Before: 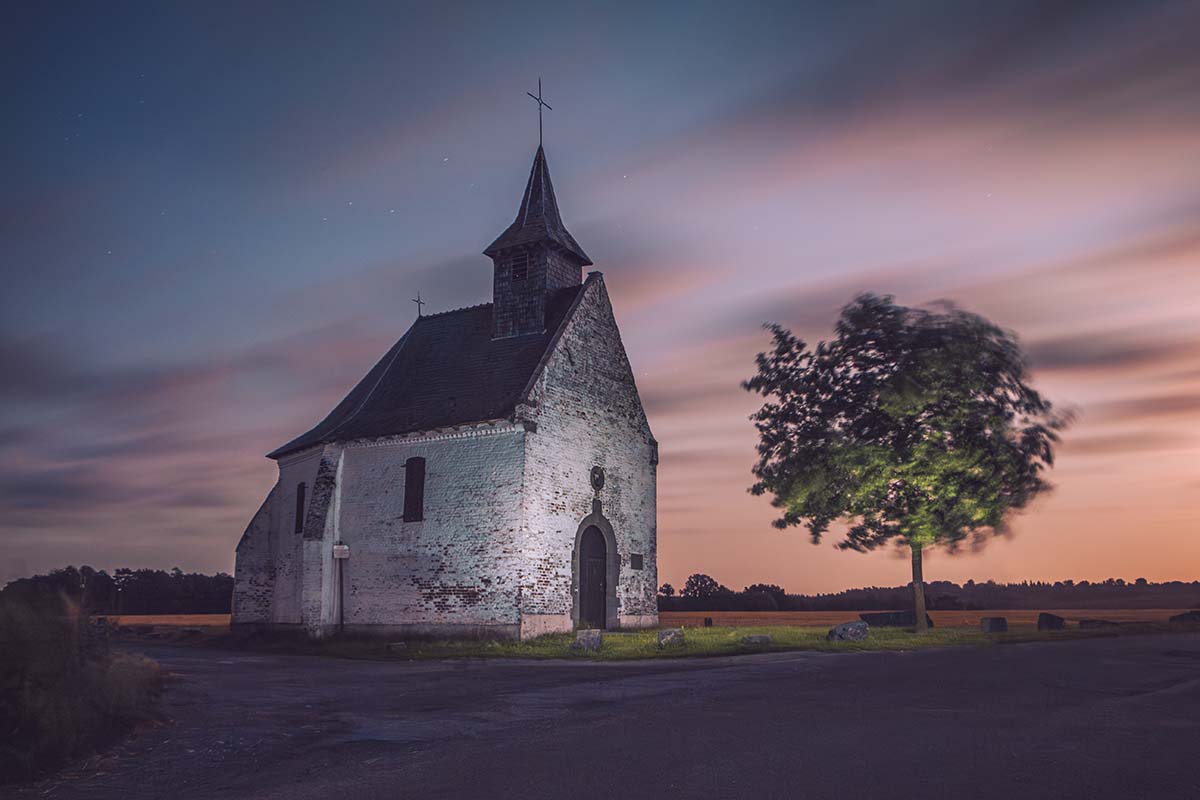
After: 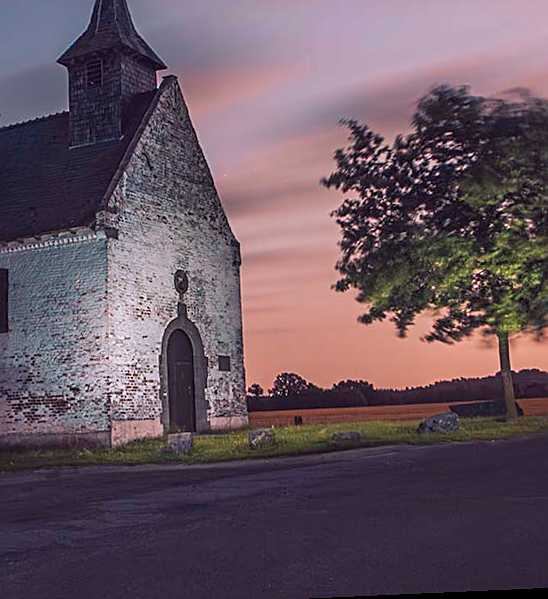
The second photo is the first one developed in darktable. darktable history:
sharpen: on, module defaults
crop: left 35.432%, top 26.233%, right 20.145%, bottom 3.432%
rotate and perspective: rotation -2.56°, automatic cropping off
